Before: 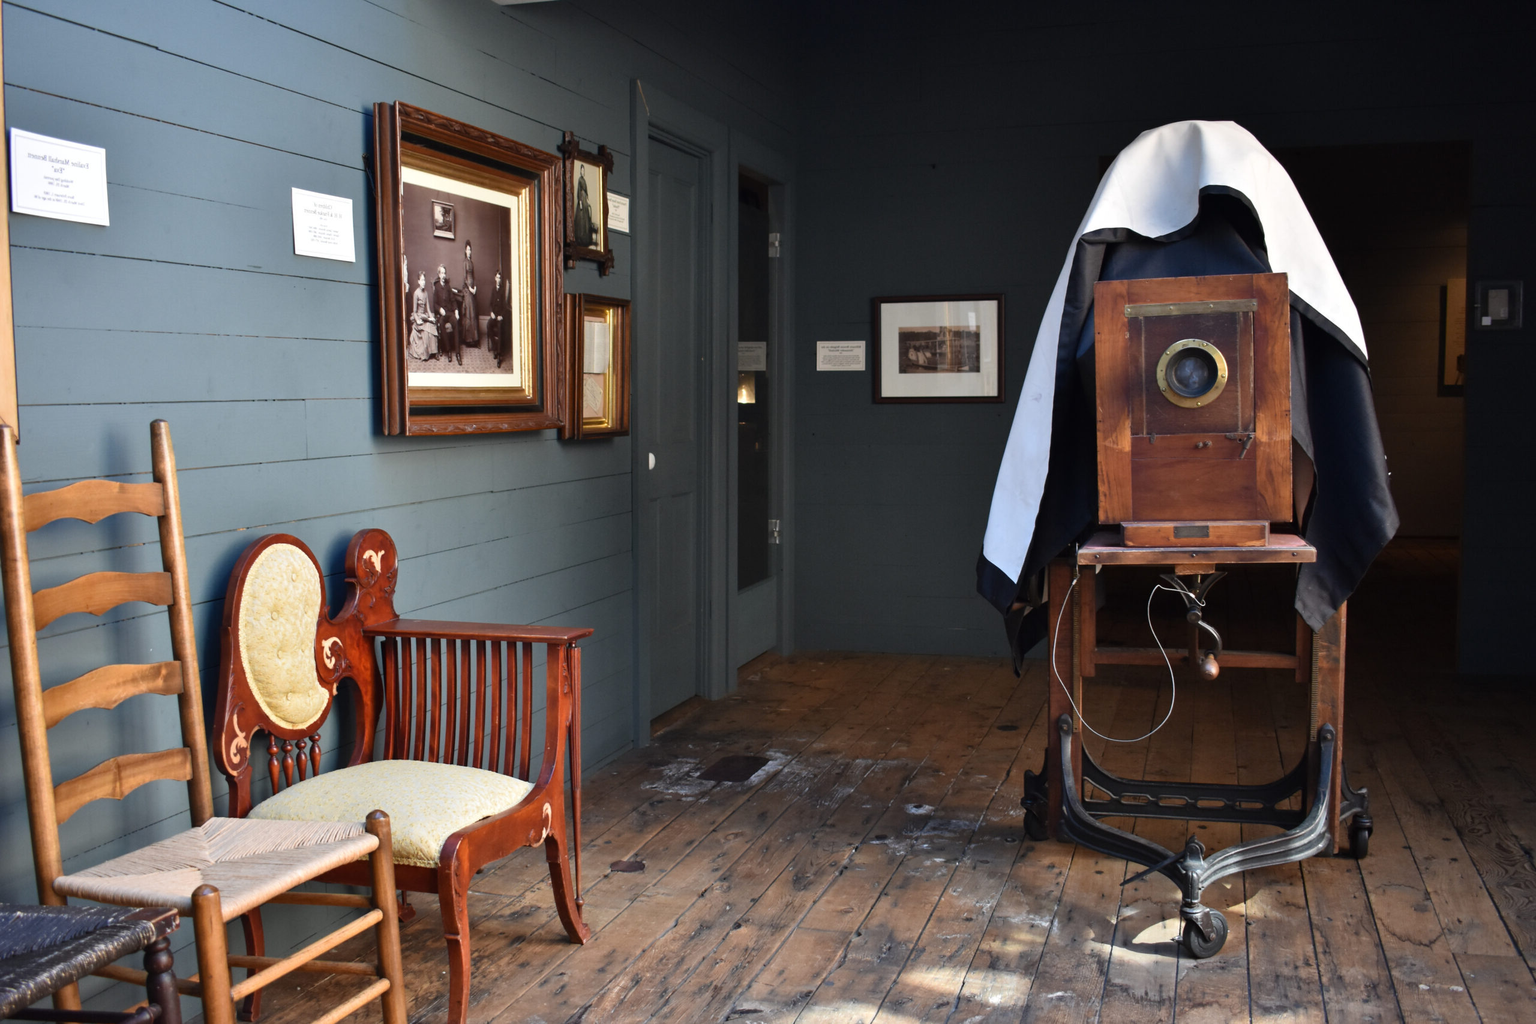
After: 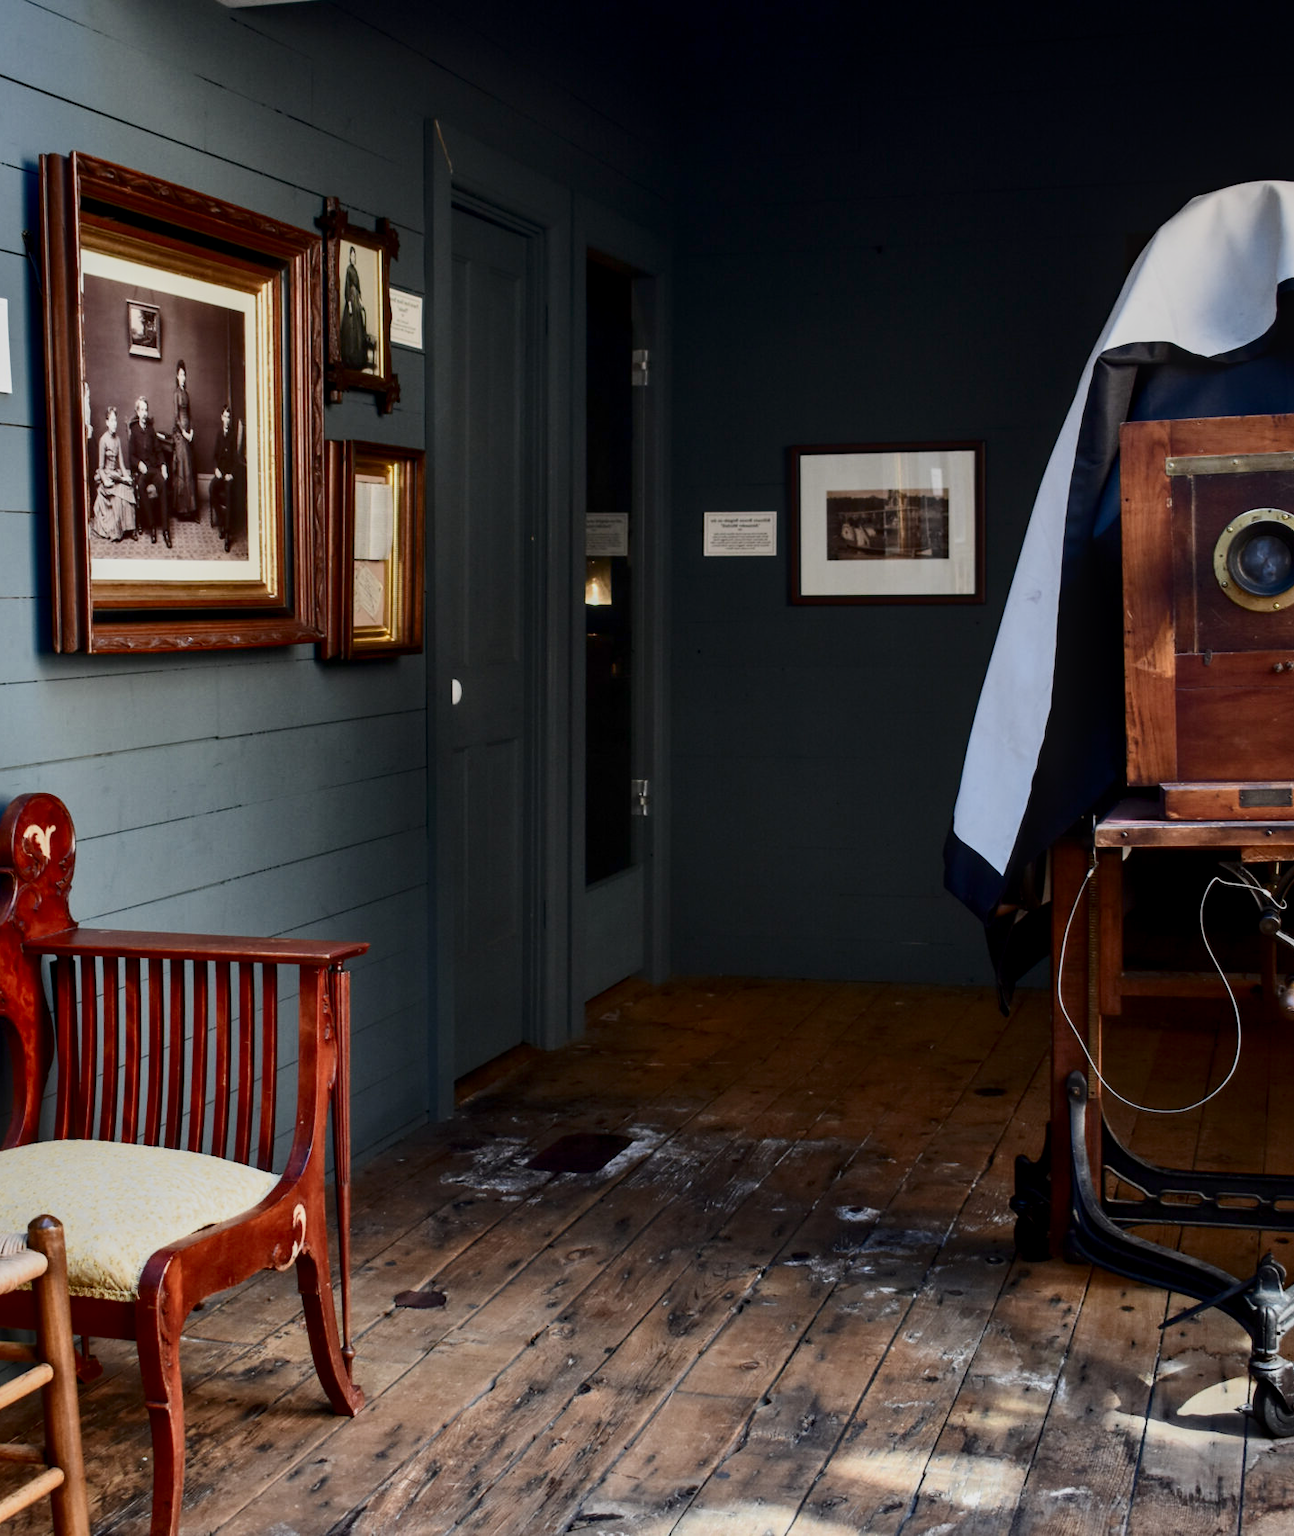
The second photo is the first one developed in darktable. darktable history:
crop and rotate: left 22.631%, right 21.147%
contrast brightness saturation: contrast 0.312, brightness -0.081, saturation 0.169
local contrast: on, module defaults
filmic rgb: middle gray luminance 4.55%, black relative exposure -13.04 EV, white relative exposure 5.02 EV, target black luminance 0%, hardness 5.16, latitude 59.67%, contrast 0.773, highlights saturation mix 3.79%, shadows ↔ highlights balance 25.31%
